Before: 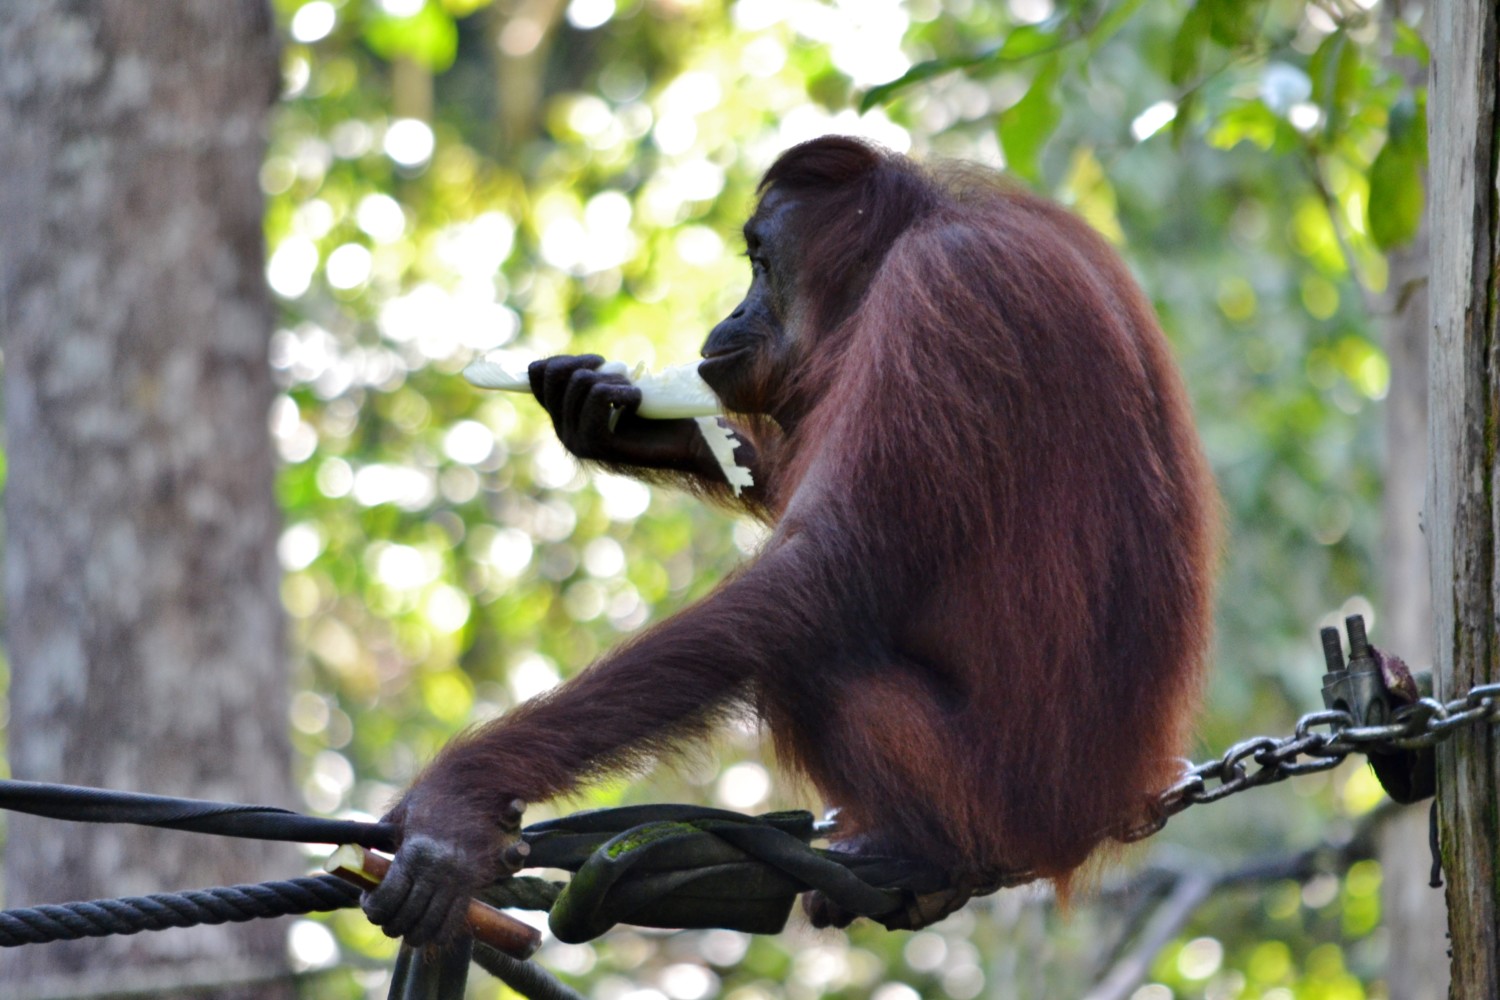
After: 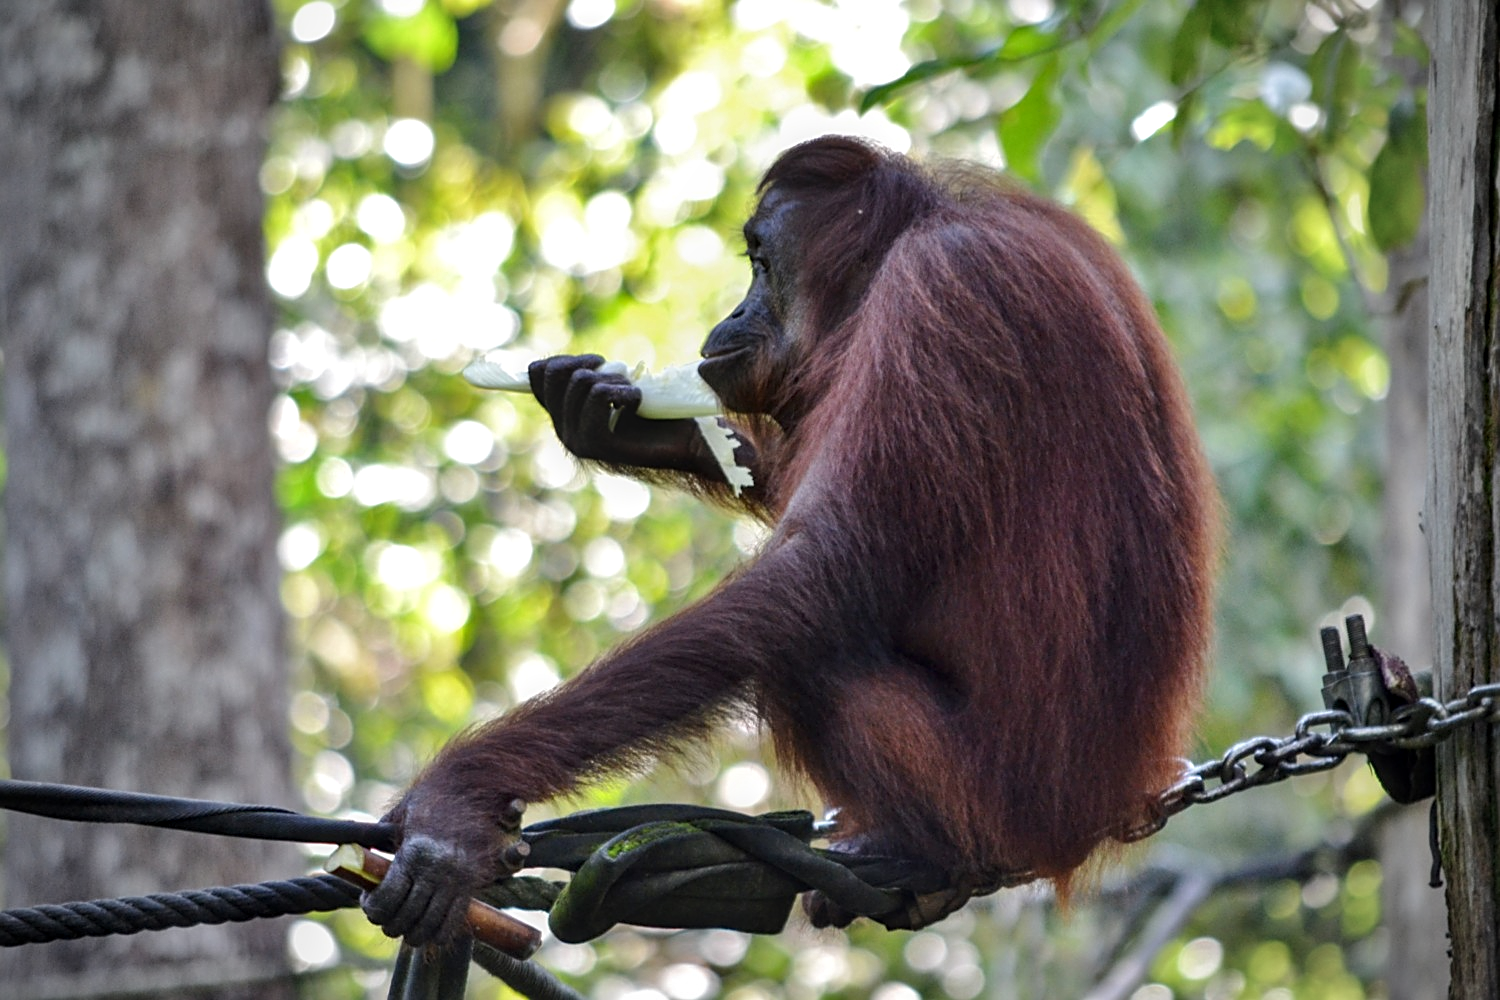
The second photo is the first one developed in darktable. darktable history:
vignetting: fall-off start 71.74%
sharpen: on, module defaults
local contrast: on, module defaults
